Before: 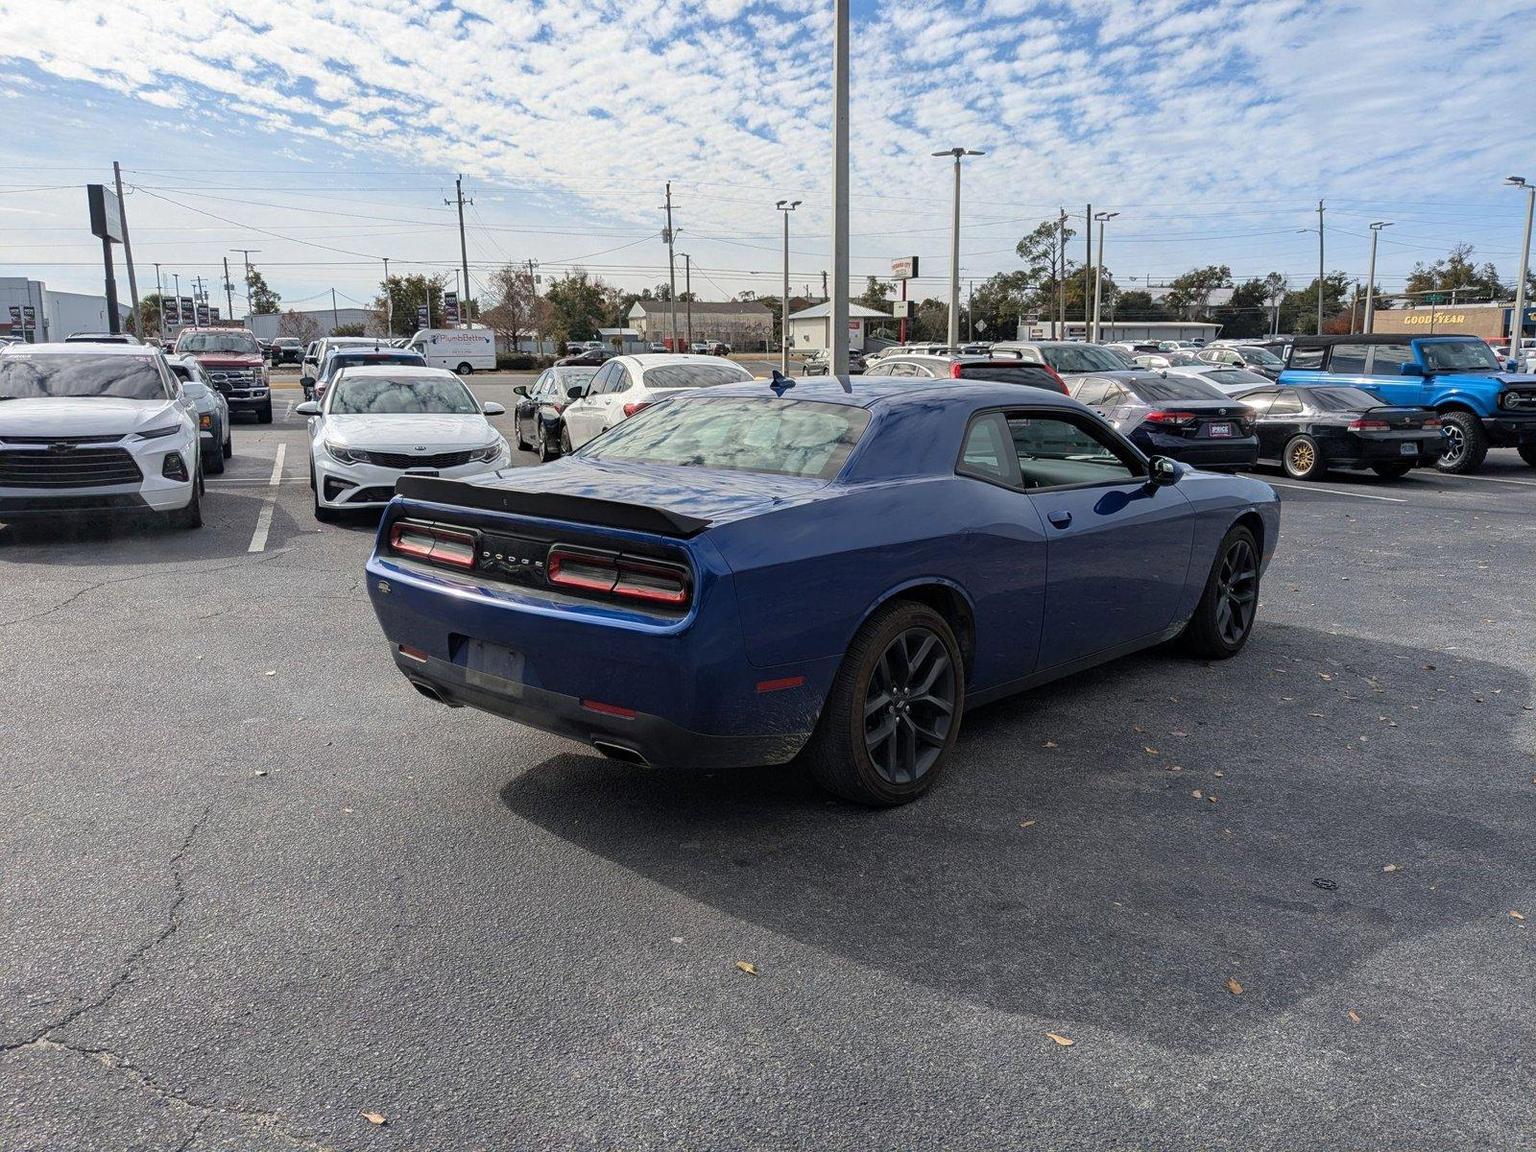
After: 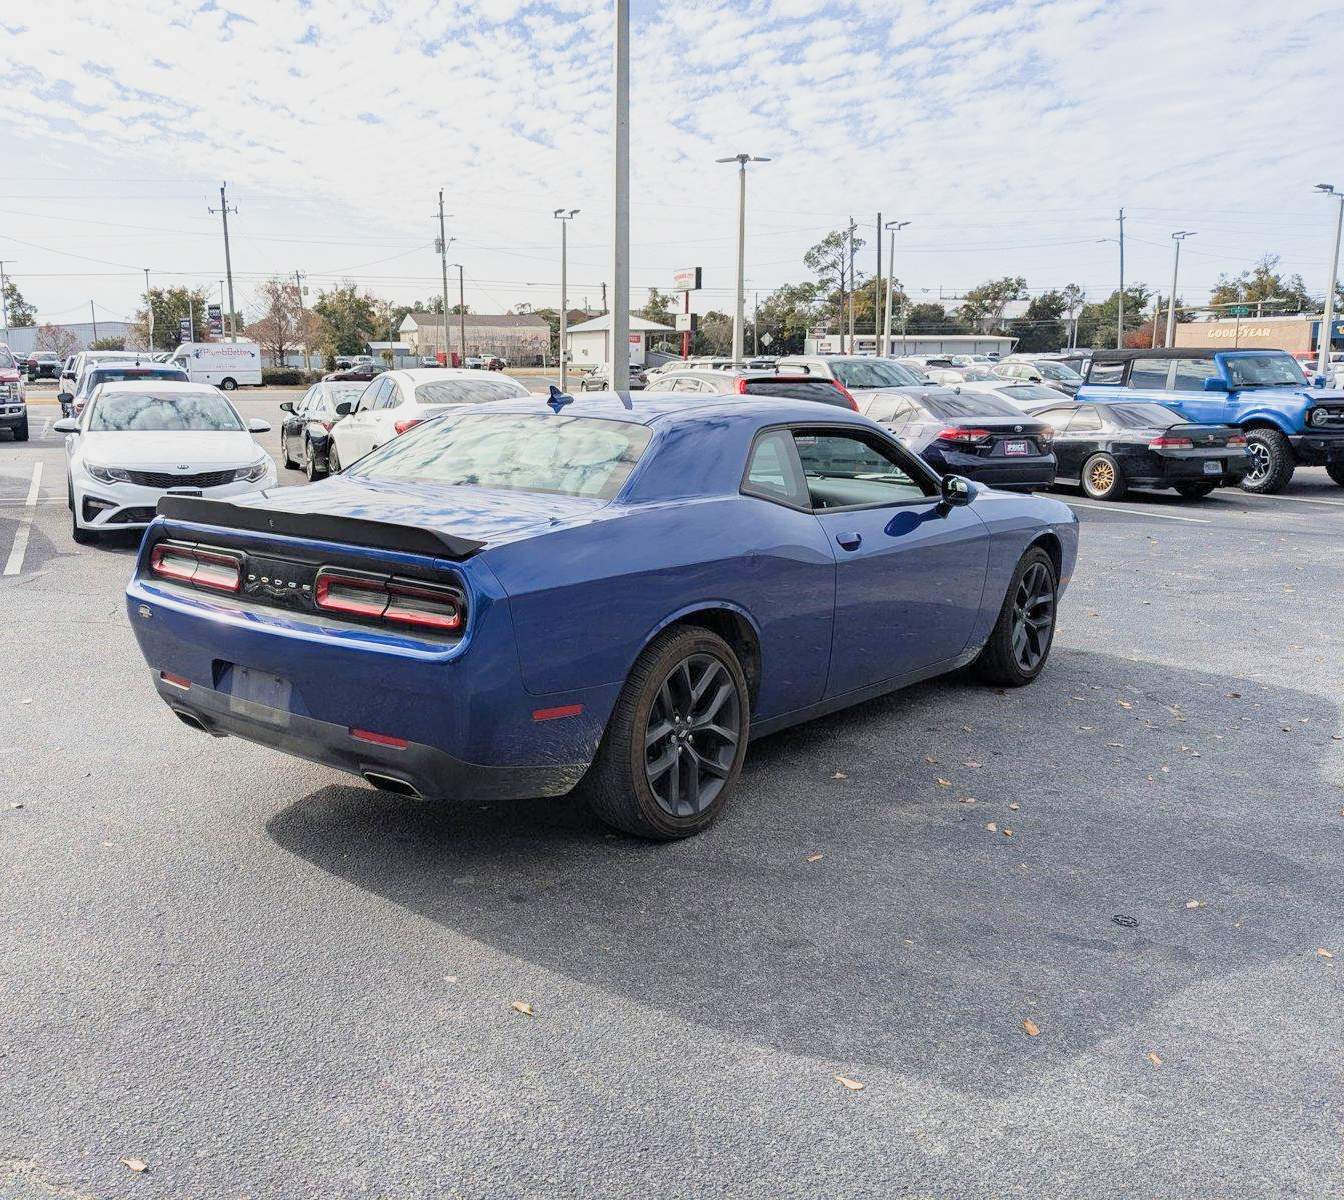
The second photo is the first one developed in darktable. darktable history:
crop: left 15.961%
filmic rgb: black relative exposure -13.11 EV, white relative exposure 4.05 EV, target white luminance 85.048%, hardness 6.29, latitude 42.8%, contrast 0.853, shadows ↔ highlights balance 8.43%, color science v4 (2020)
exposure: black level correction 0, exposure 1.454 EV, compensate highlight preservation false
